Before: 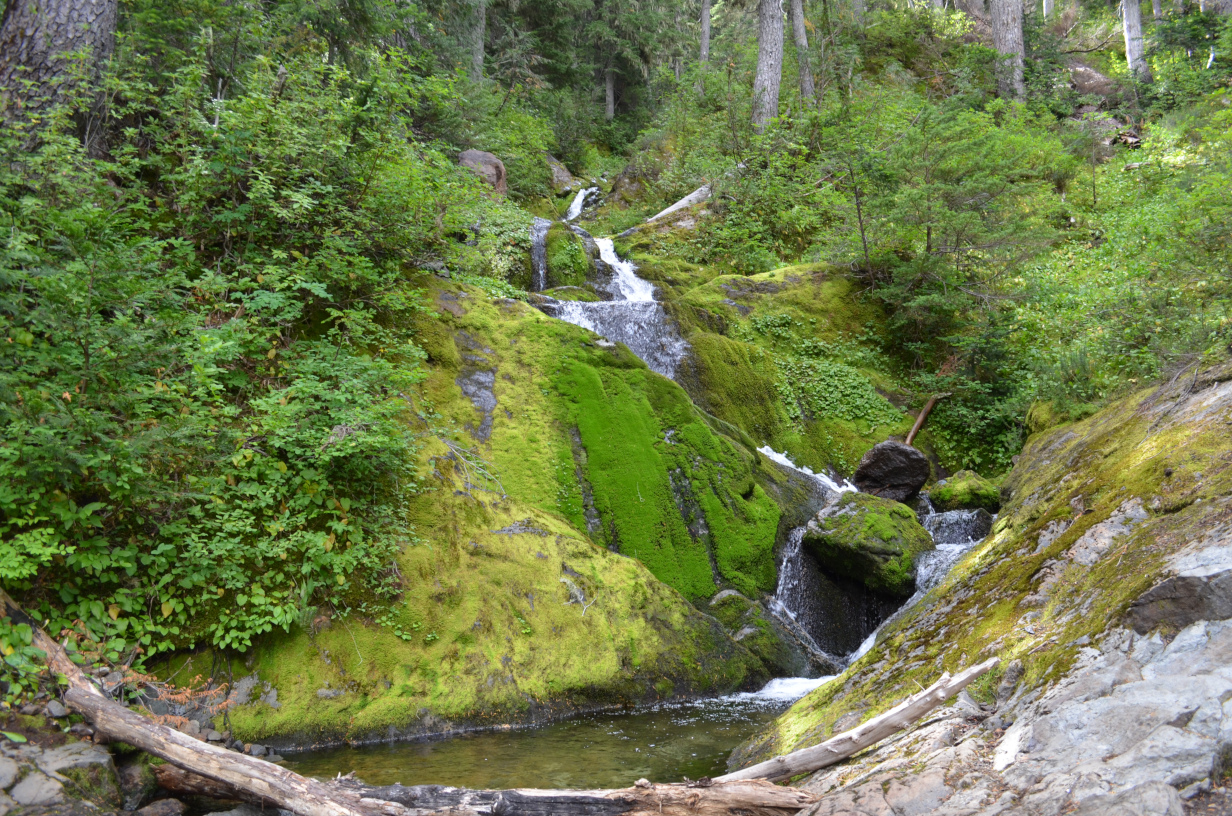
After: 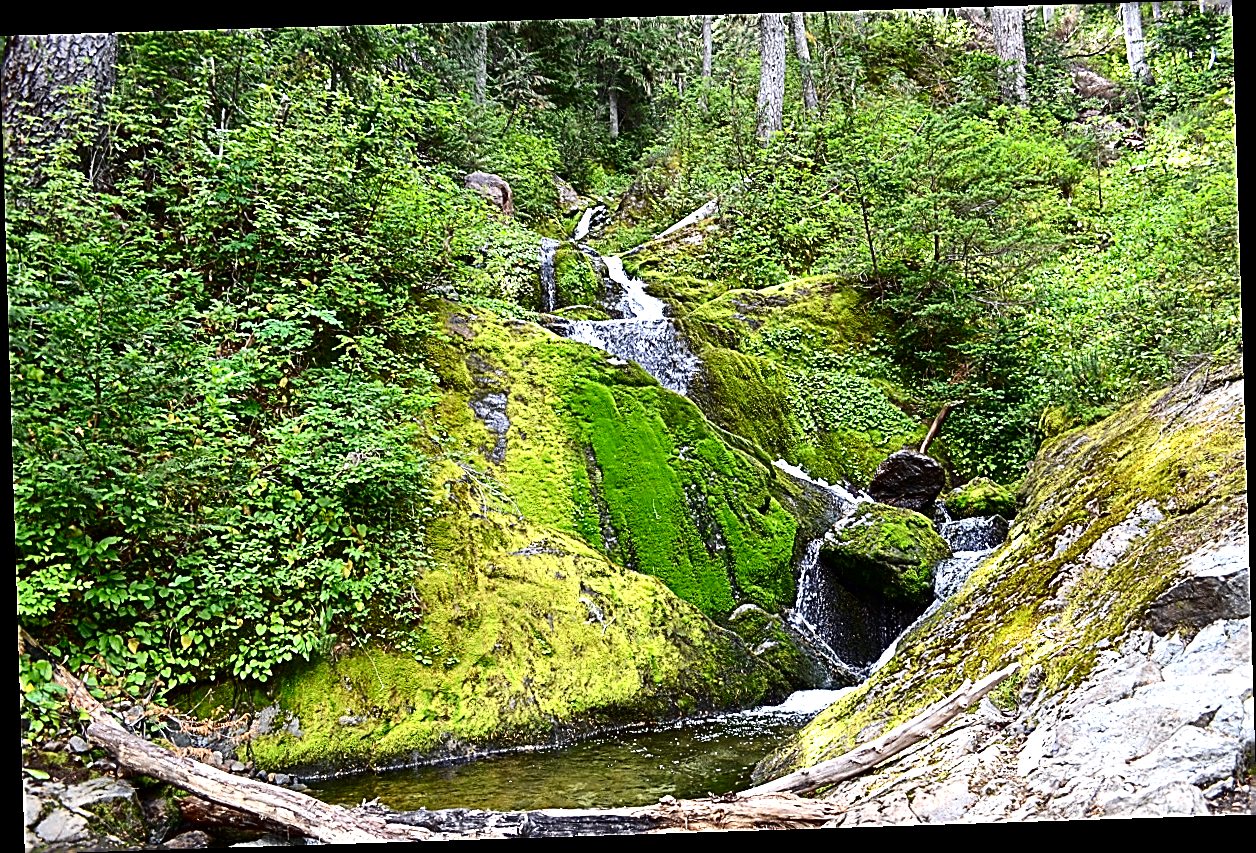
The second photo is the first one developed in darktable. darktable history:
sharpen: amount 2
exposure: exposure 0.781 EV, compensate highlight preservation false
contrast brightness saturation: contrast 0.19, brightness -0.24, saturation 0.11
rotate and perspective: rotation -1.77°, lens shift (horizontal) 0.004, automatic cropping off
